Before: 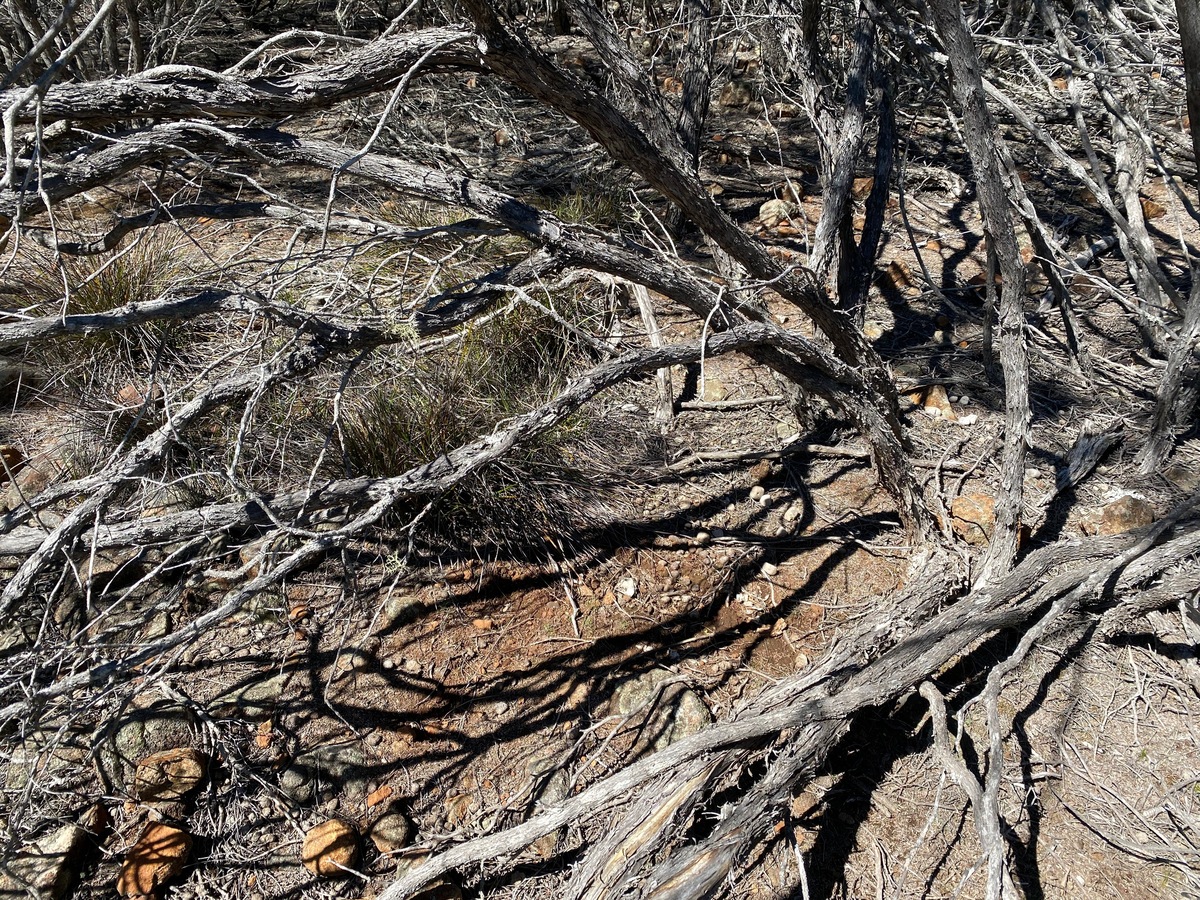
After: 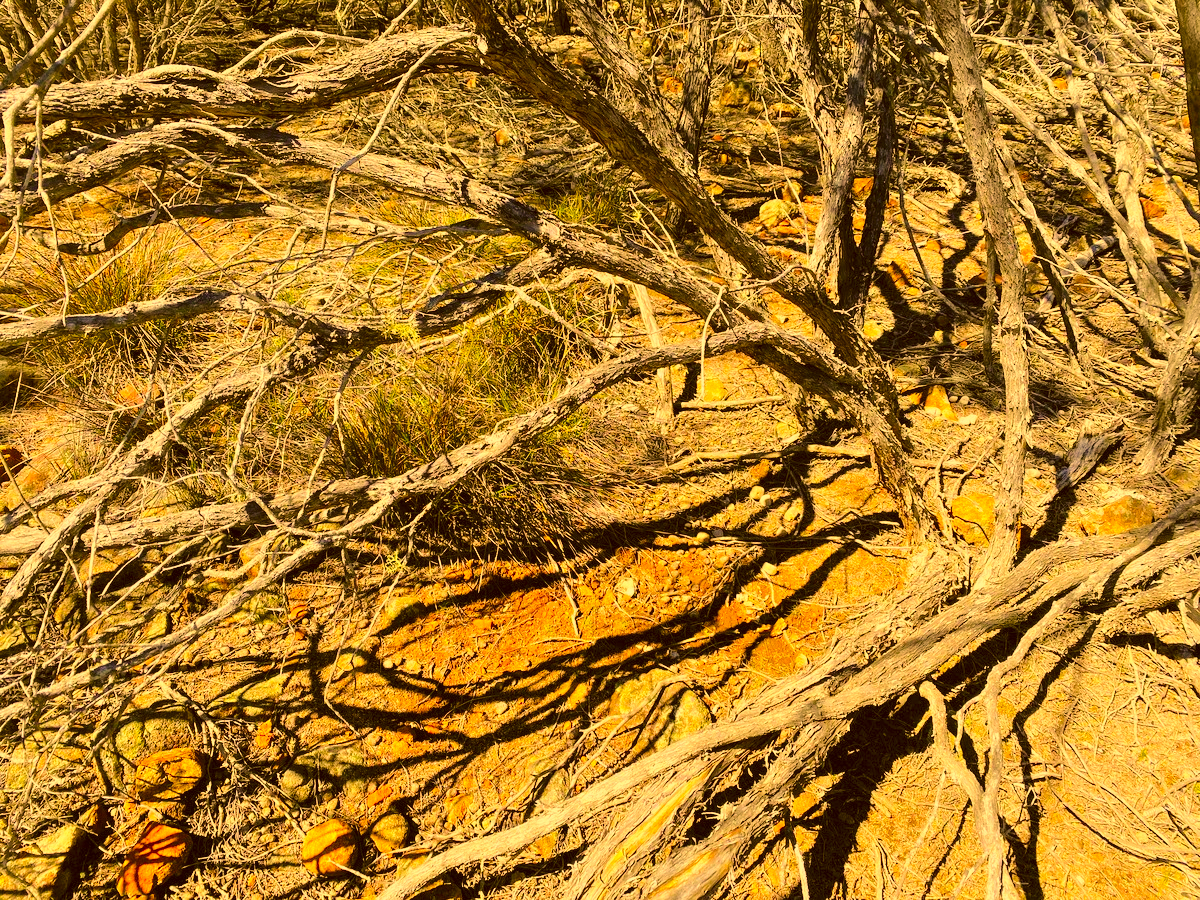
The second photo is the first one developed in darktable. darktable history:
tone equalizer: -8 EV 0.008 EV, -7 EV -0.031 EV, -6 EV 0.044 EV, -5 EV 0.05 EV, -4 EV 0.264 EV, -3 EV 0.628 EV, -2 EV 0.585 EV, -1 EV 0.199 EV, +0 EV 0.038 EV
contrast brightness saturation: contrast 0.101, brightness 0.307, saturation 0.144
color correction: highlights a* 10.48, highlights b* 30.45, shadows a* 2.83, shadows b* 17.63, saturation 1.75
